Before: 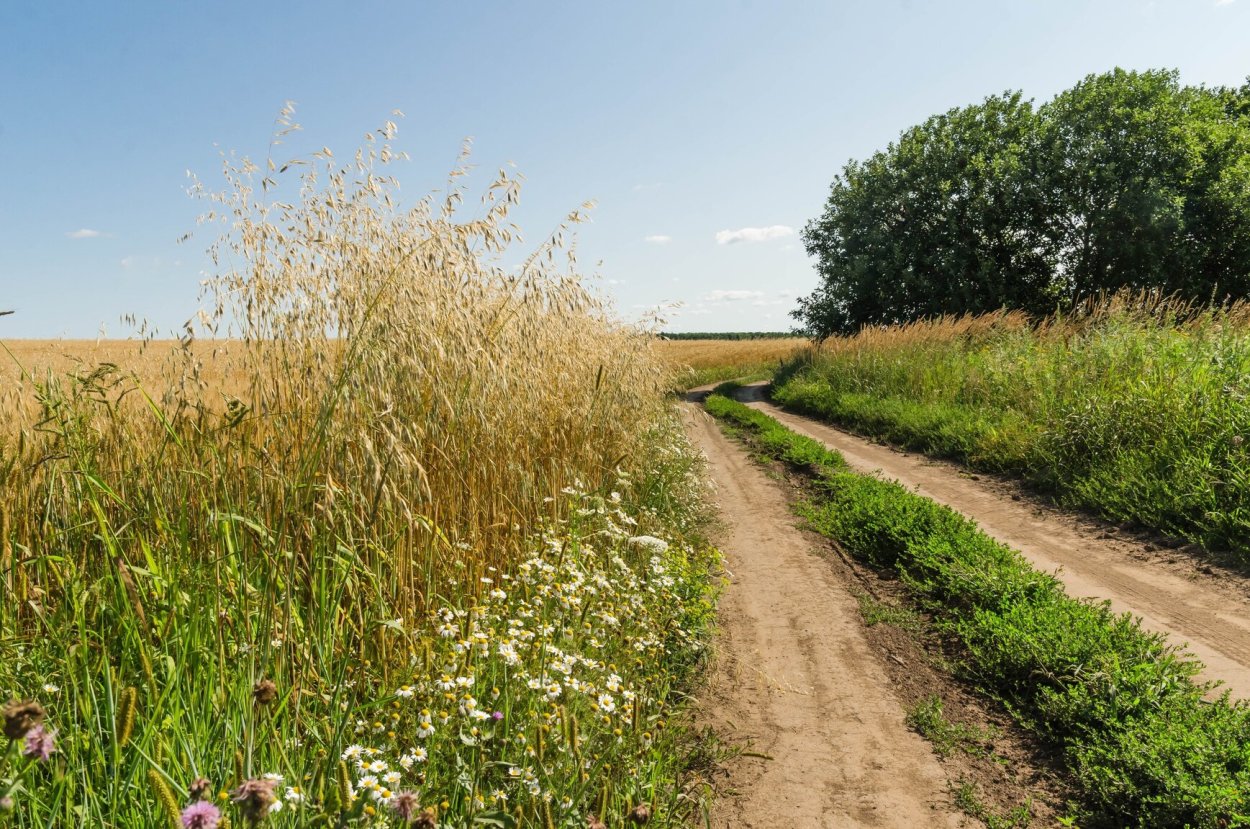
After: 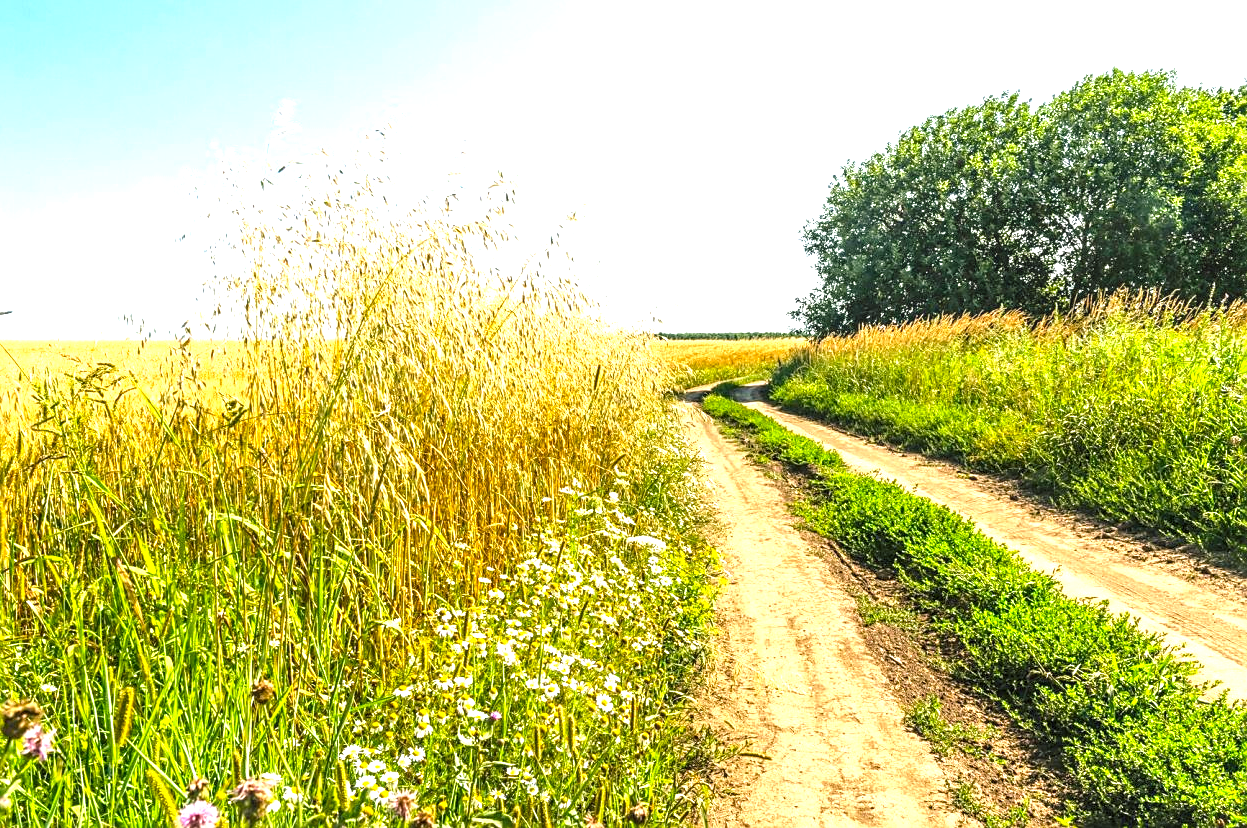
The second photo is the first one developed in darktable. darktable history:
exposure: black level correction 0, exposure 1.493 EV, compensate highlight preservation false
sharpen: amount 0.492
local contrast: on, module defaults
crop: left 0.193%
color balance rgb: shadows lift › luminance -7.692%, shadows lift › chroma 2.352%, shadows lift › hue 166.31°, perceptual saturation grading › global saturation 25.684%
